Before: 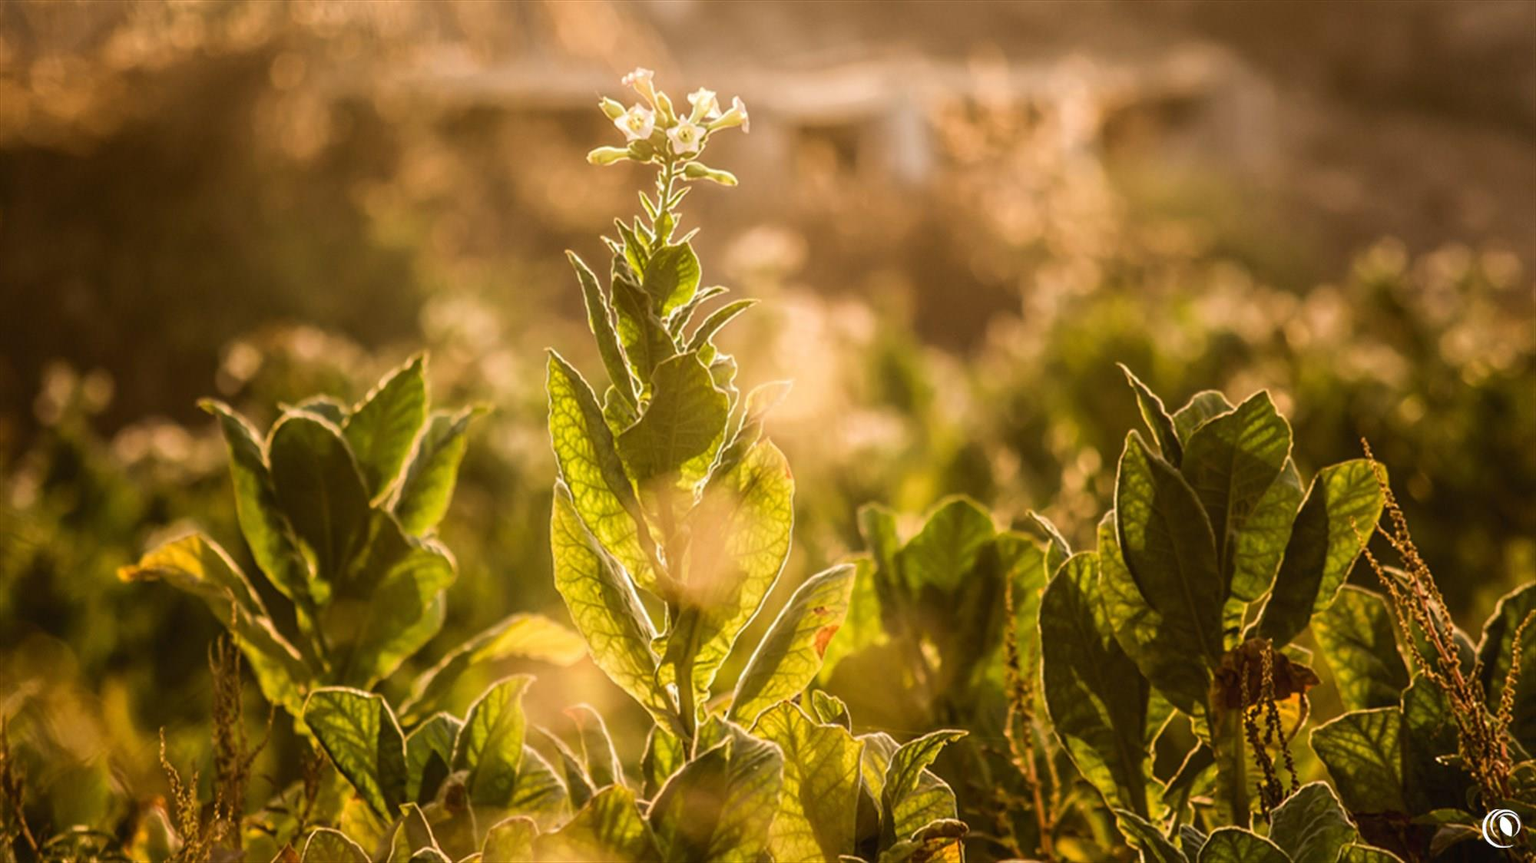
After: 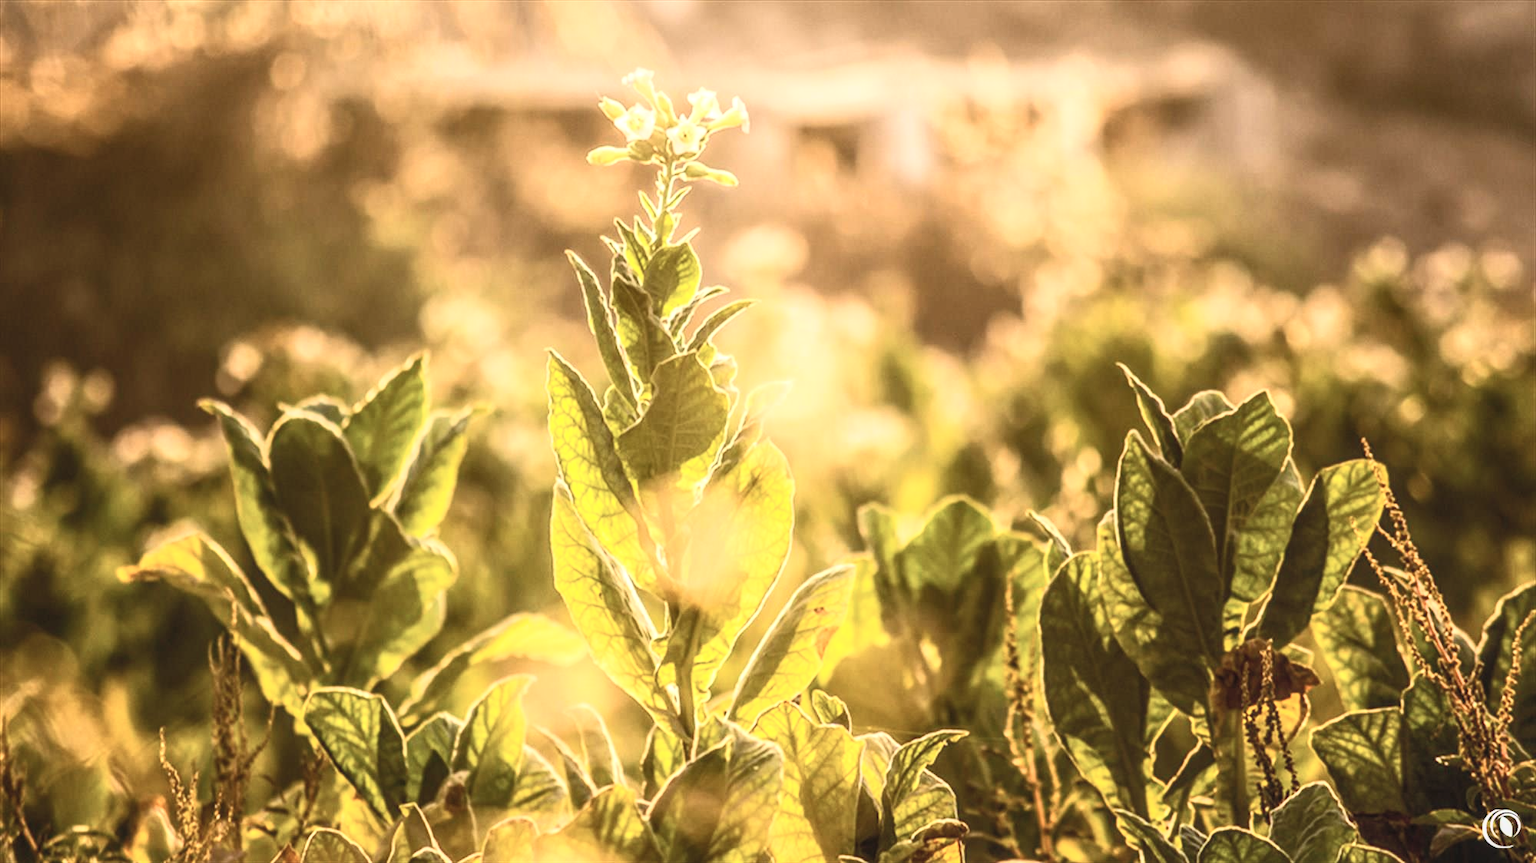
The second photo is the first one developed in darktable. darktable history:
local contrast: on, module defaults
contrast brightness saturation: contrast 0.39, brightness 0.53
